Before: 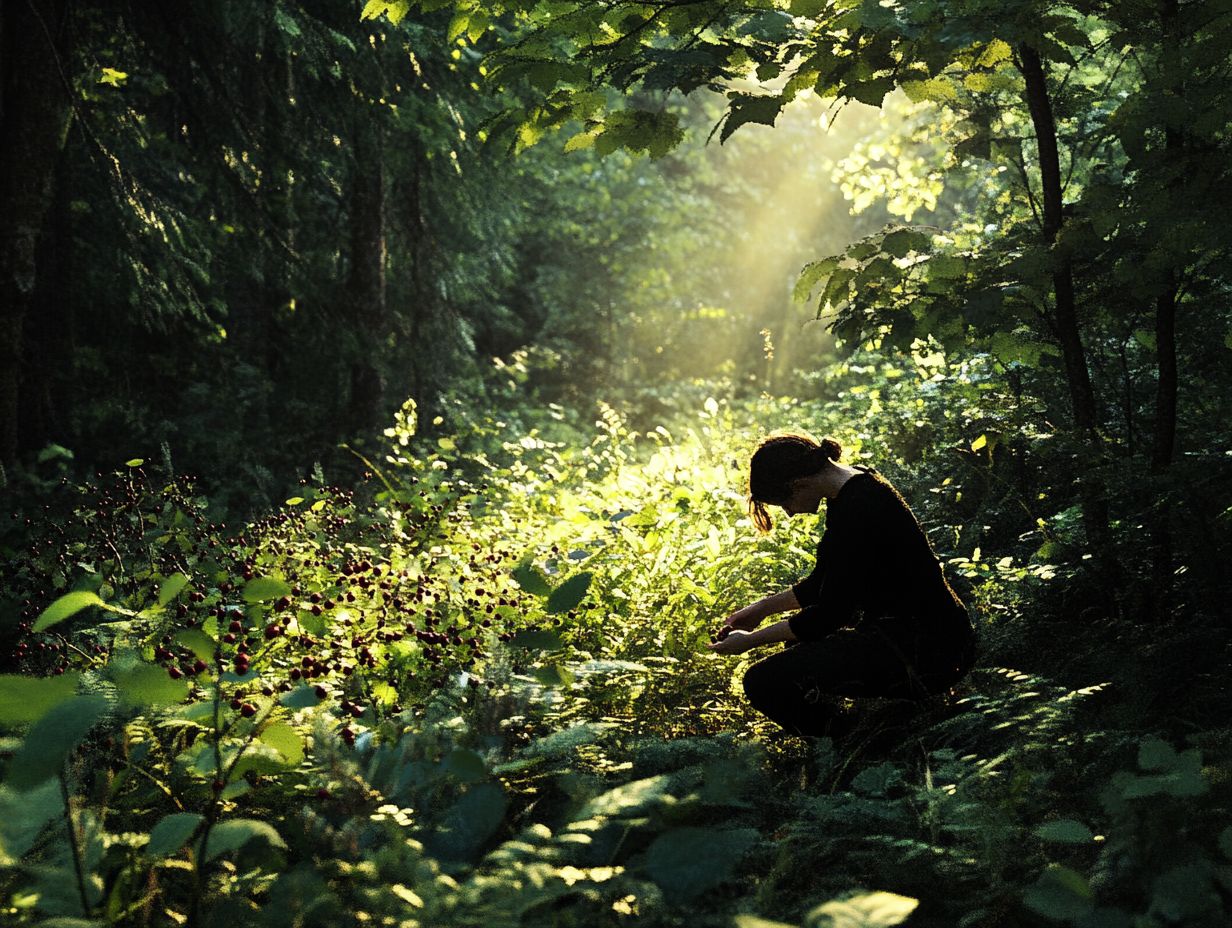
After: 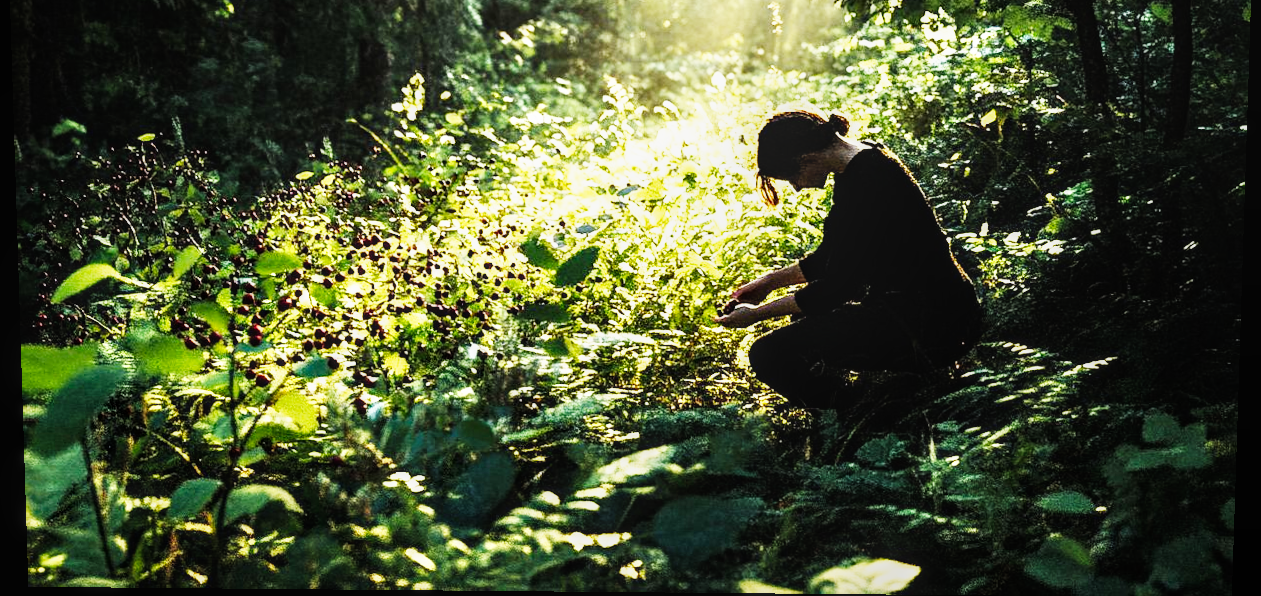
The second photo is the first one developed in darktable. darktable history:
exposure: black level correction -0.001, exposure 0.08 EV, compensate highlight preservation false
base curve: curves: ch0 [(0, 0) (0.007, 0.004) (0.027, 0.03) (0.046, 0.07) (0.207, 0.54) (0.442, 0.872) (0.673, 0.972) (1, 1)], preserve colors none
rotate and perspective: lens shift (vertical) 0.048, lens shift (horizontal) -0.024, automatic cropping off
local contrast: on, module defaults
crop and rotate: top 36.435%
